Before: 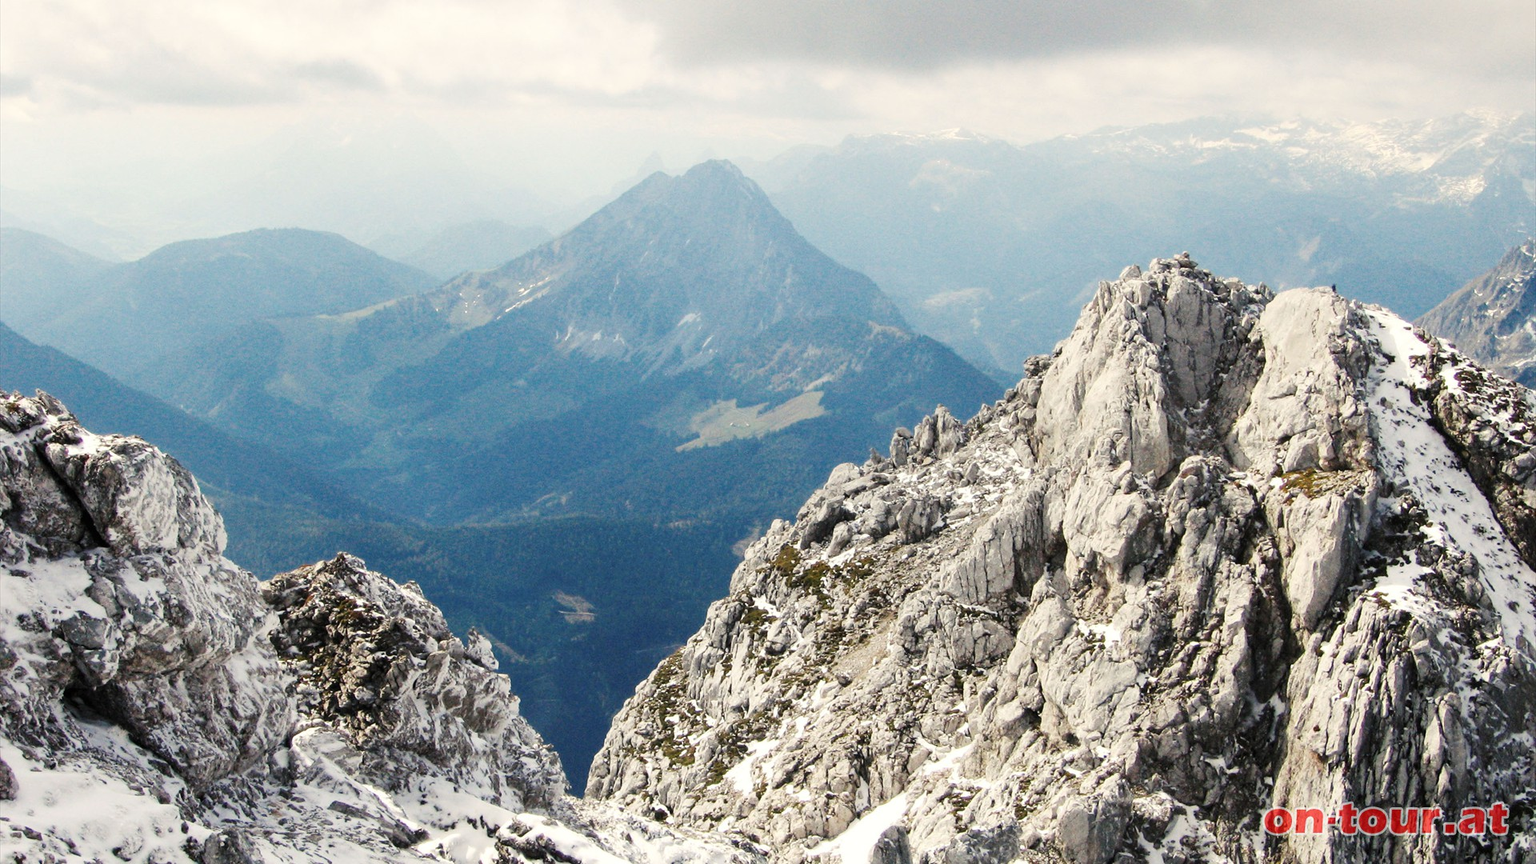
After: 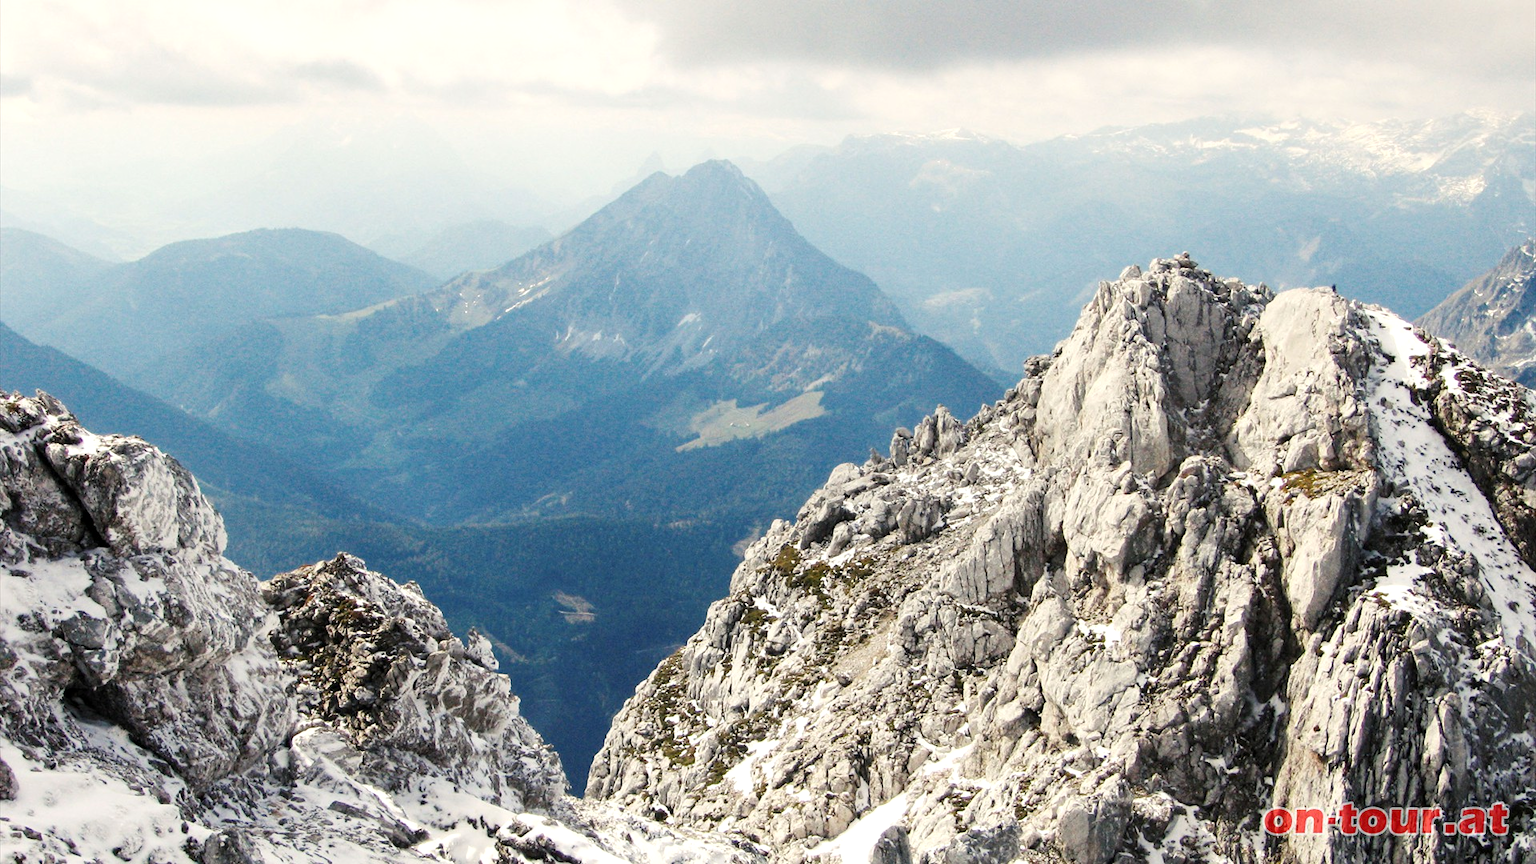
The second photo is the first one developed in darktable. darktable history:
exposure: black level correction 0.001, exposure 0.138 EV, compensate exposure bias true, compensate highlight preservation false
